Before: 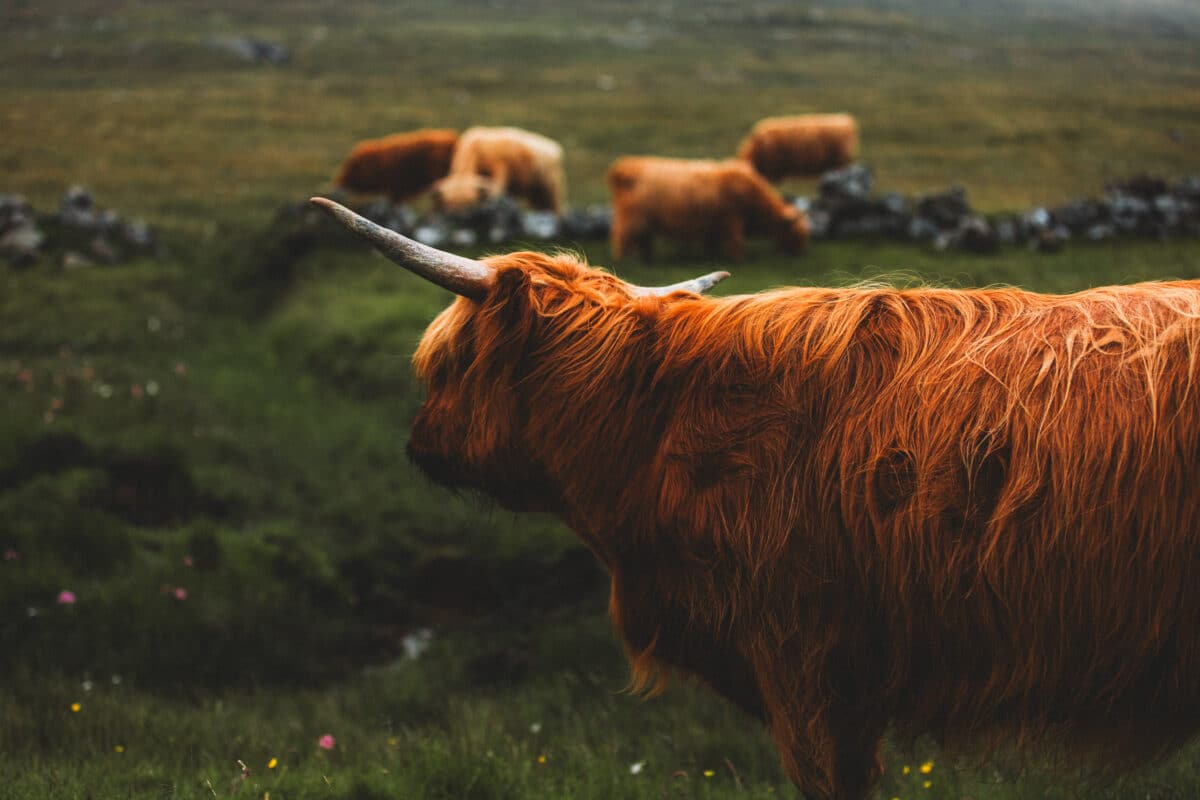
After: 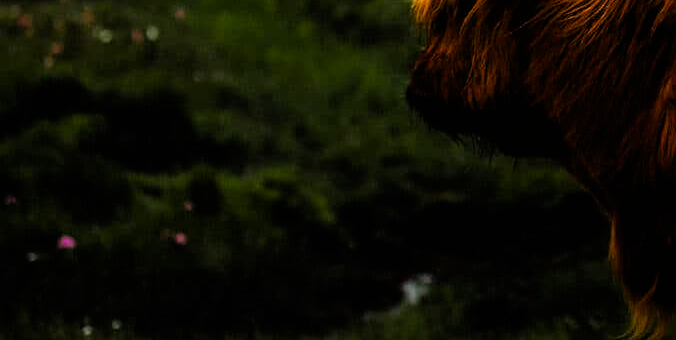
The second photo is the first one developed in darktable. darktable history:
filmic rgb: black relative exposure -5 EV, white relative exposure 3.5 EV, hardness 3.19, contrast 1.2, highlights saturation mix -50%
crop: top 44.483%, right 43.593%, bottom 12.892%
color balance rgb: shadows lift › chroma 1%, shadows lift › hue 240.84°, highlights gain › chroma 2%, highlights gain › hue 73.2°, global offset › luminance -0.5%, perceptual saturation grading › global saturation 20%, perceptual saturation grading › highlights -25%, perceptual saturation grading › shadows 50%, global vibrance 25.26%
sharpen: on, module defaults
white balance: red 0.983, blue 1.036
